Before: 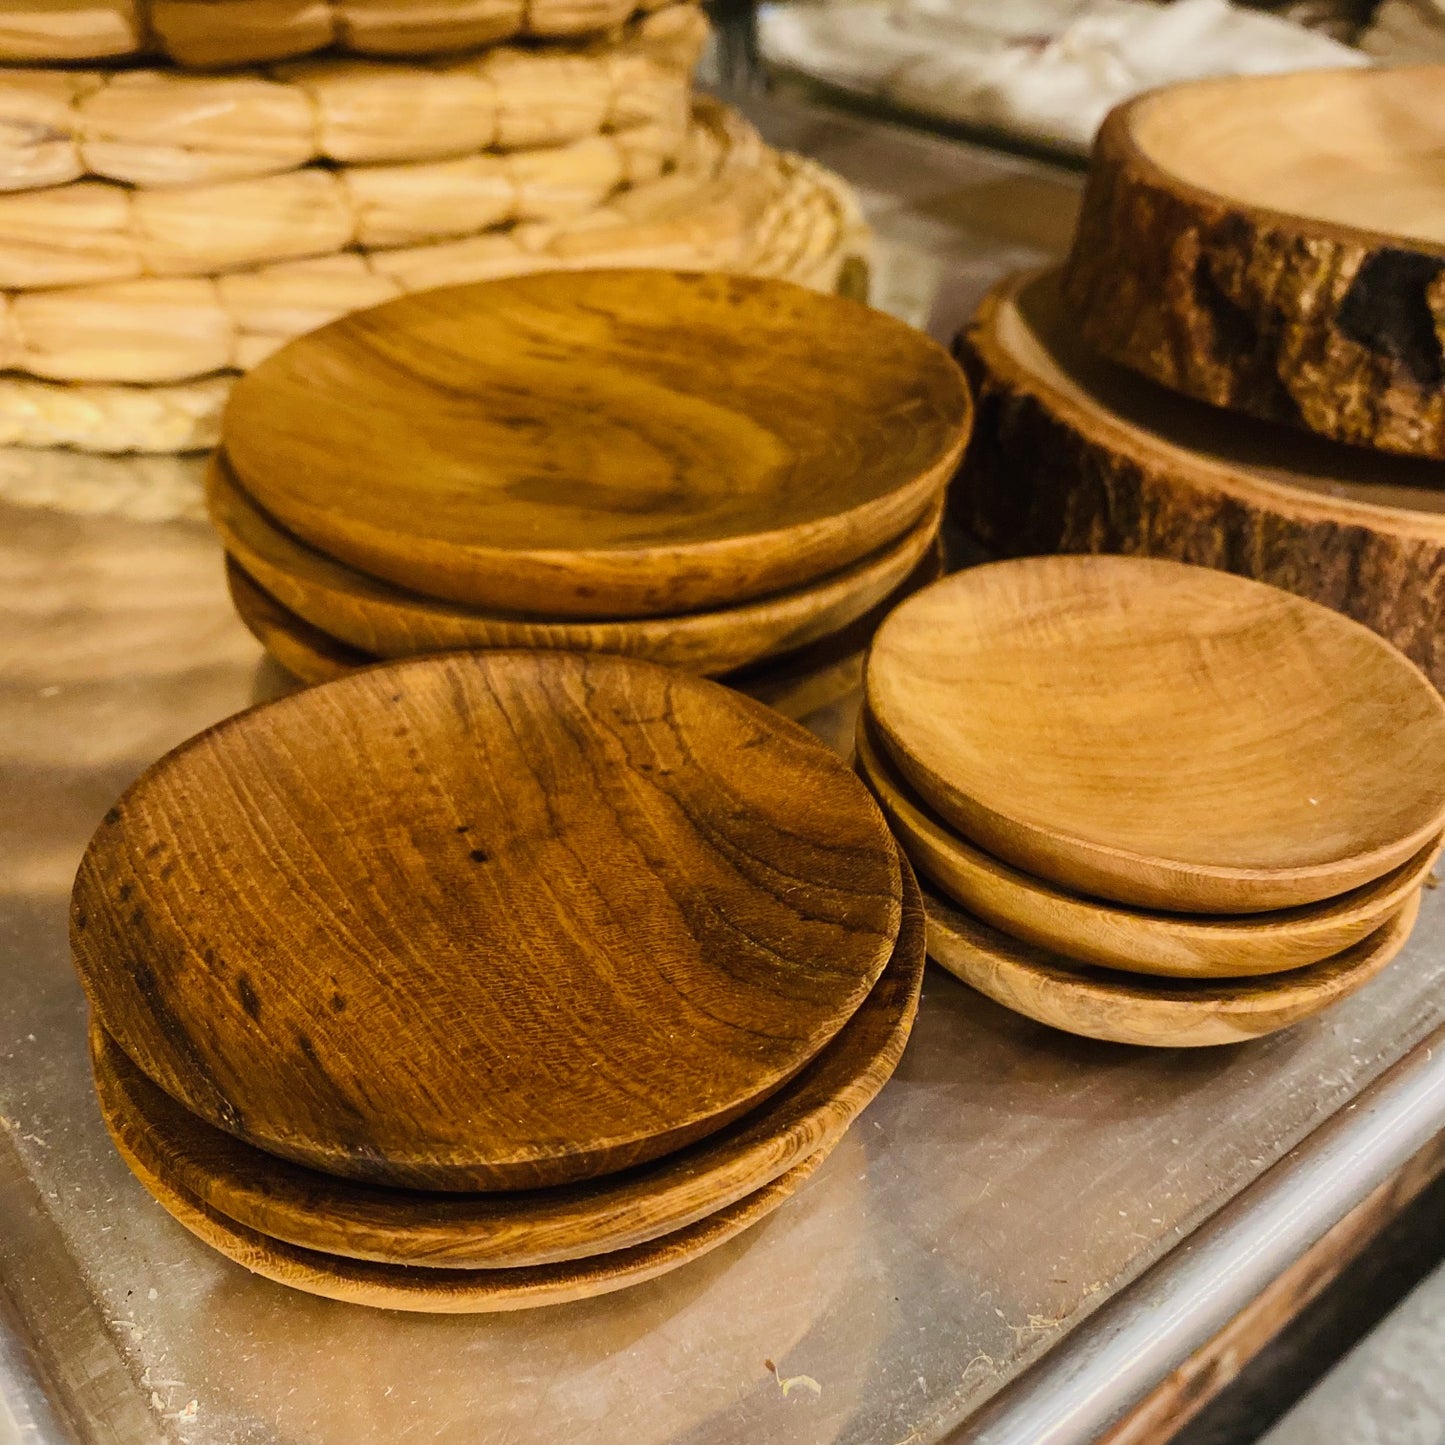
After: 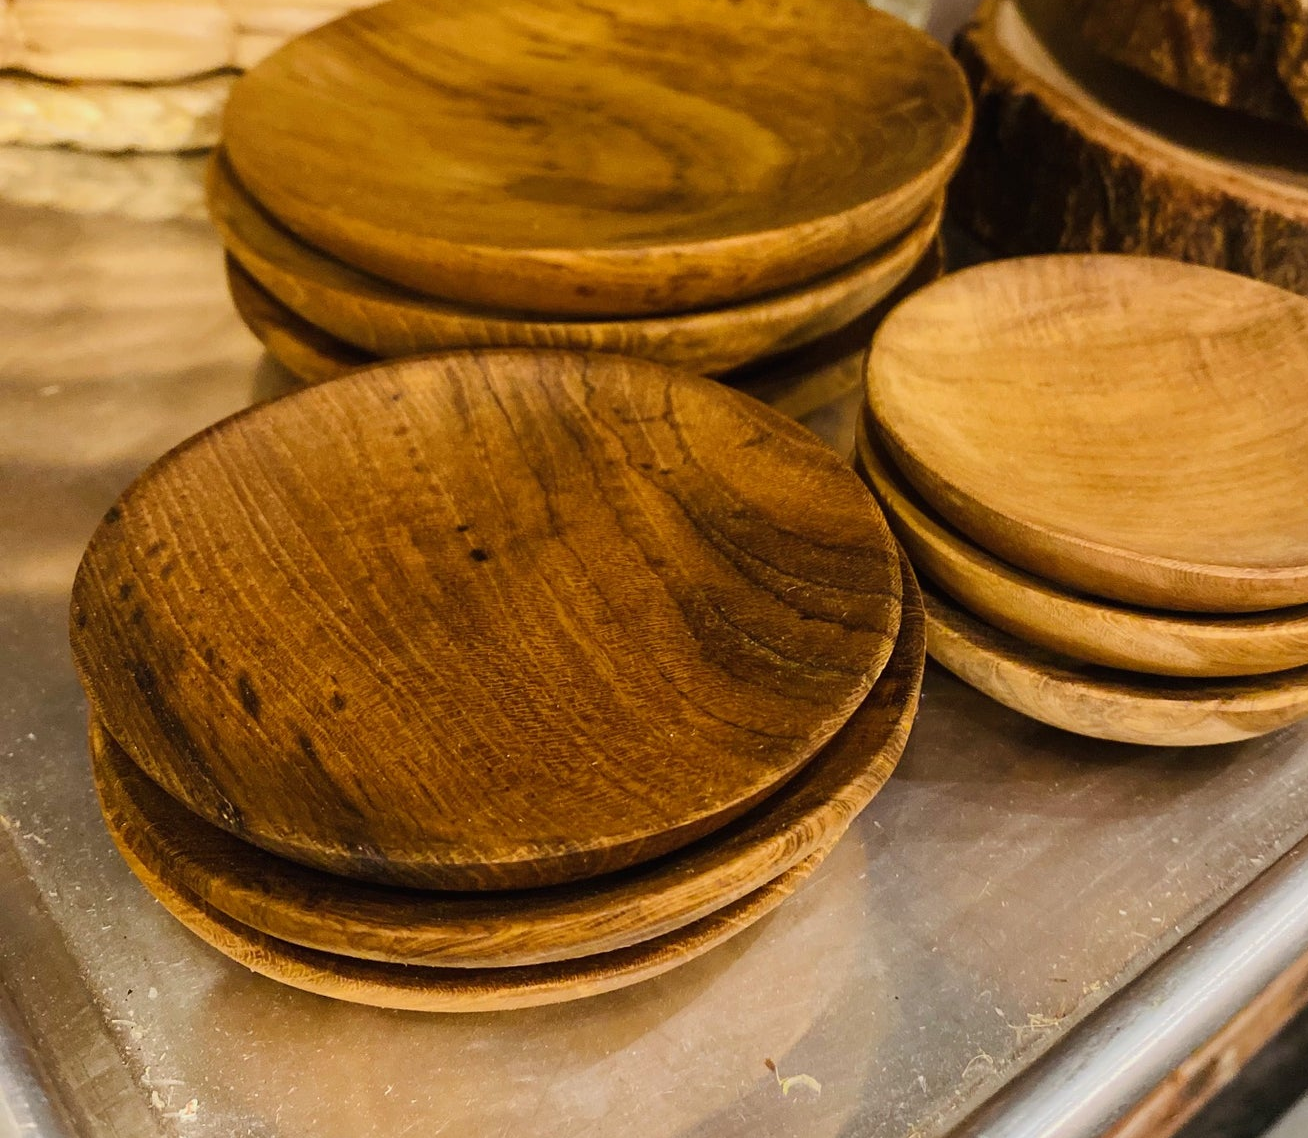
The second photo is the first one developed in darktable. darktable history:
crop: top 20.881%, right 9.438%, bottom 0.338%
